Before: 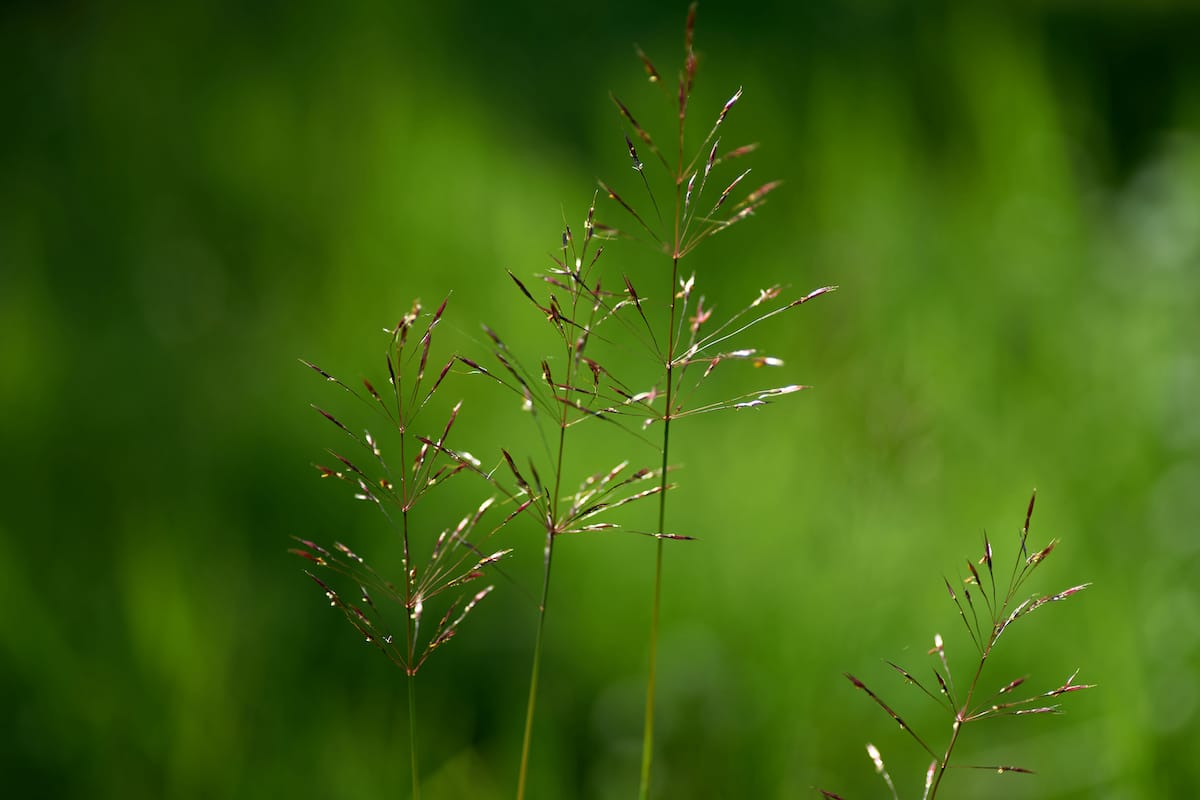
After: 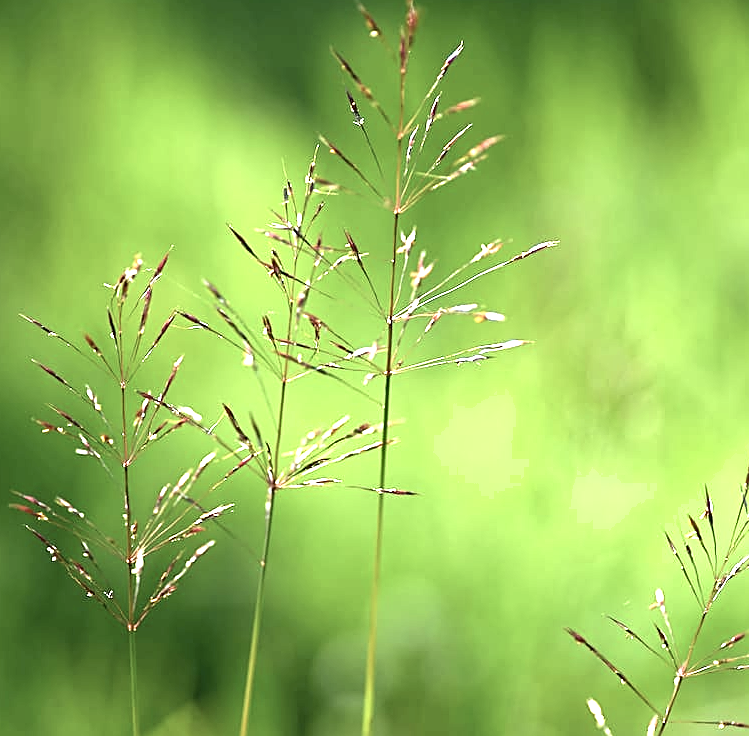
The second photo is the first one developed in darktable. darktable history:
sharpen: on, module defaults
crop and rotate: left 23.271%, top 5.63%, right 14.27%, bottom 2.352%
contrast brightness saturation: contrast 0.063, brightness -0.006, saturation -0.234
exposure: black level correction 0, exposure 1.678 EV, compensate highlight preservation false
shadows and highlights: radius 45.06, white point adjustment 6.71, compress 79.24%, soften with gaussian
